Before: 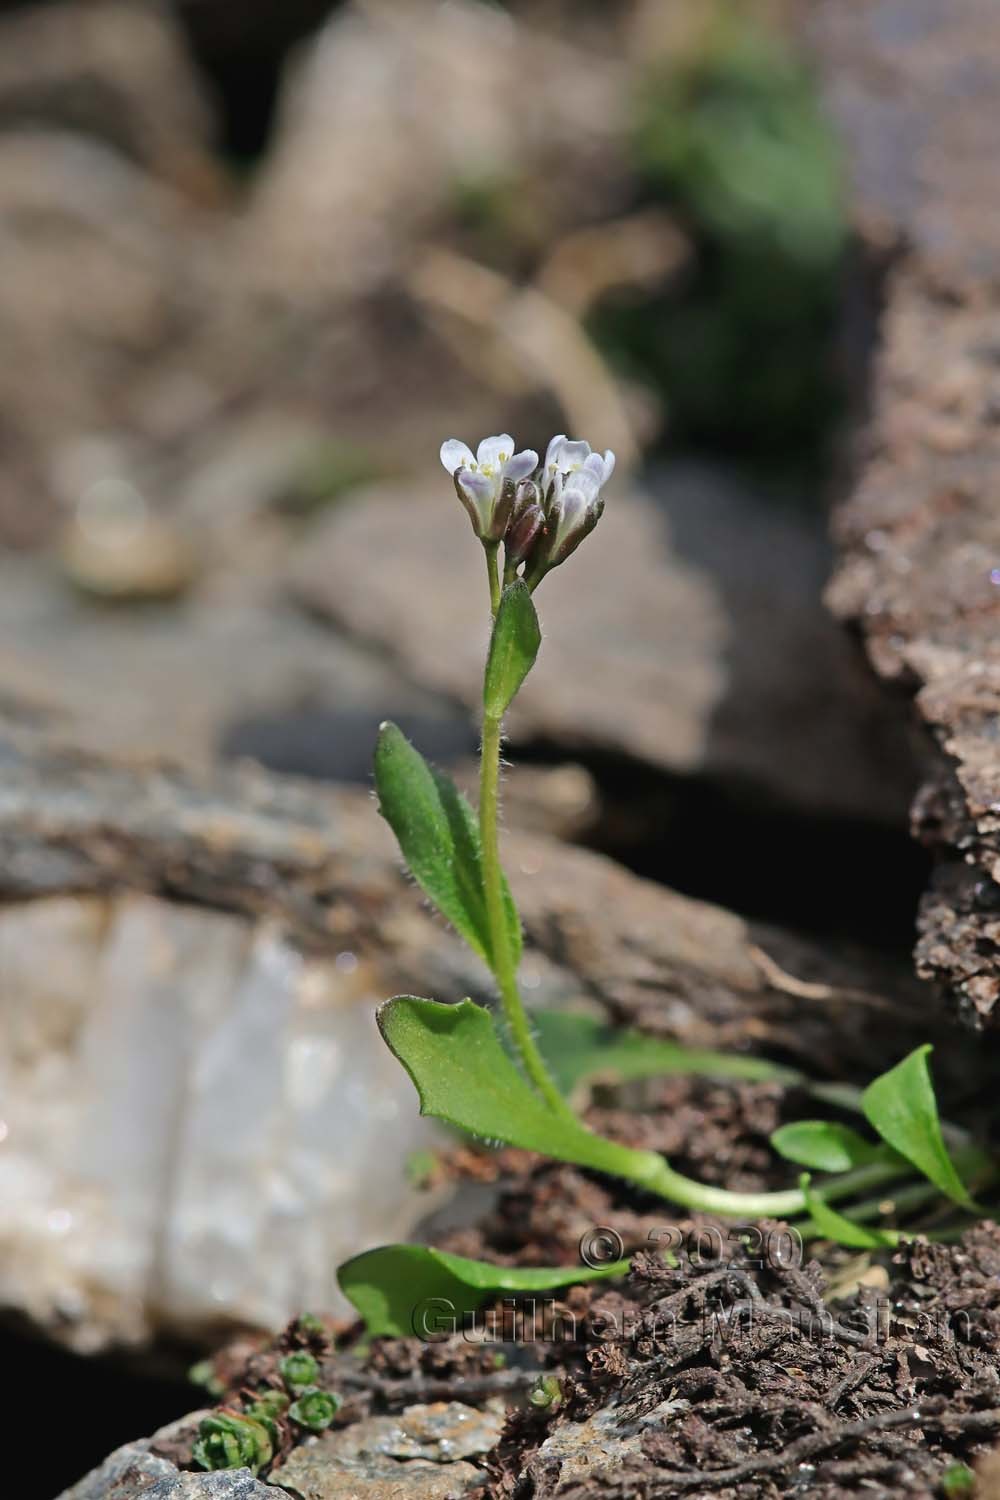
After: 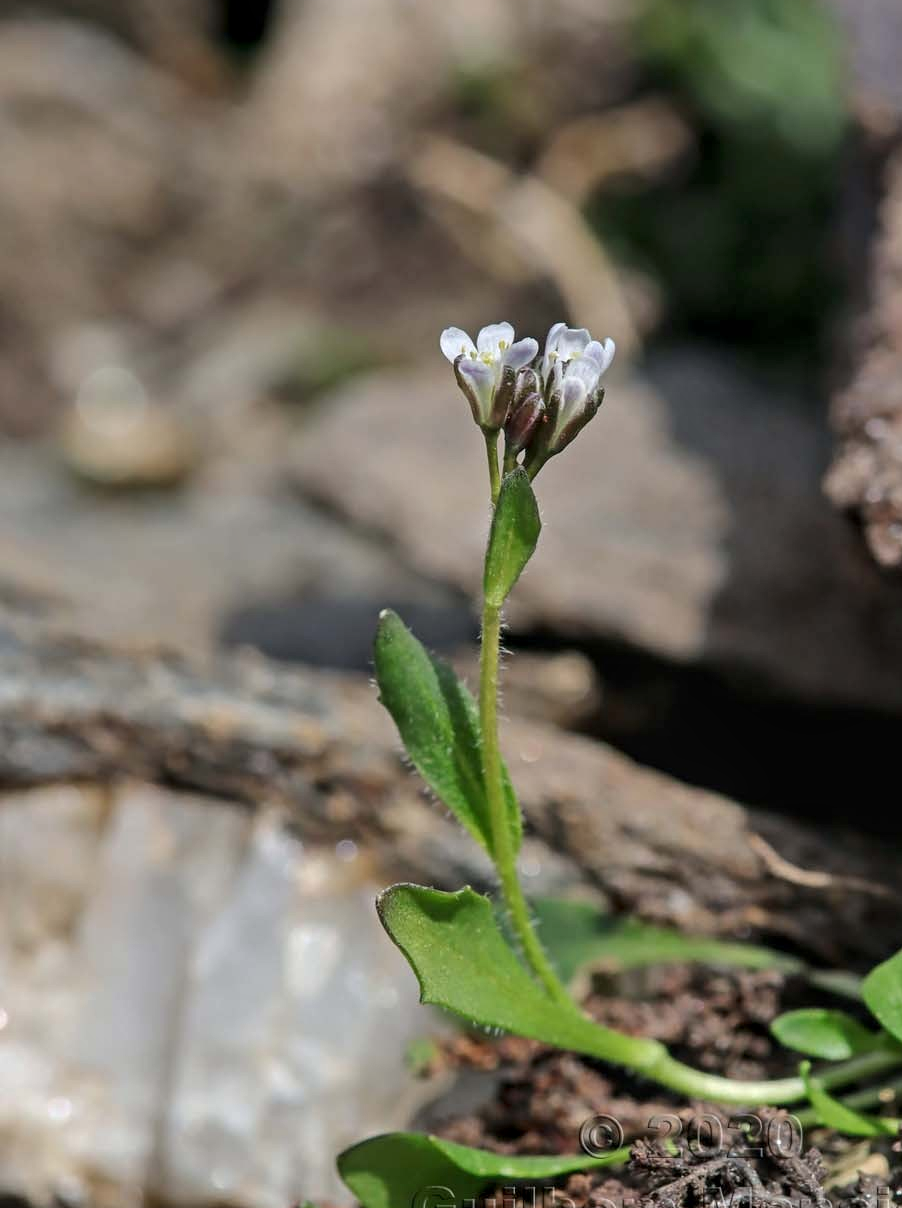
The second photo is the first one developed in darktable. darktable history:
local contrast: on, module defaults
crop: top 7.482%, right 9.781%, bottom 11.983%
tone equalizer: edges refinement/feathering 500, mask exposure compensation -1.57 EV, preserve details no
